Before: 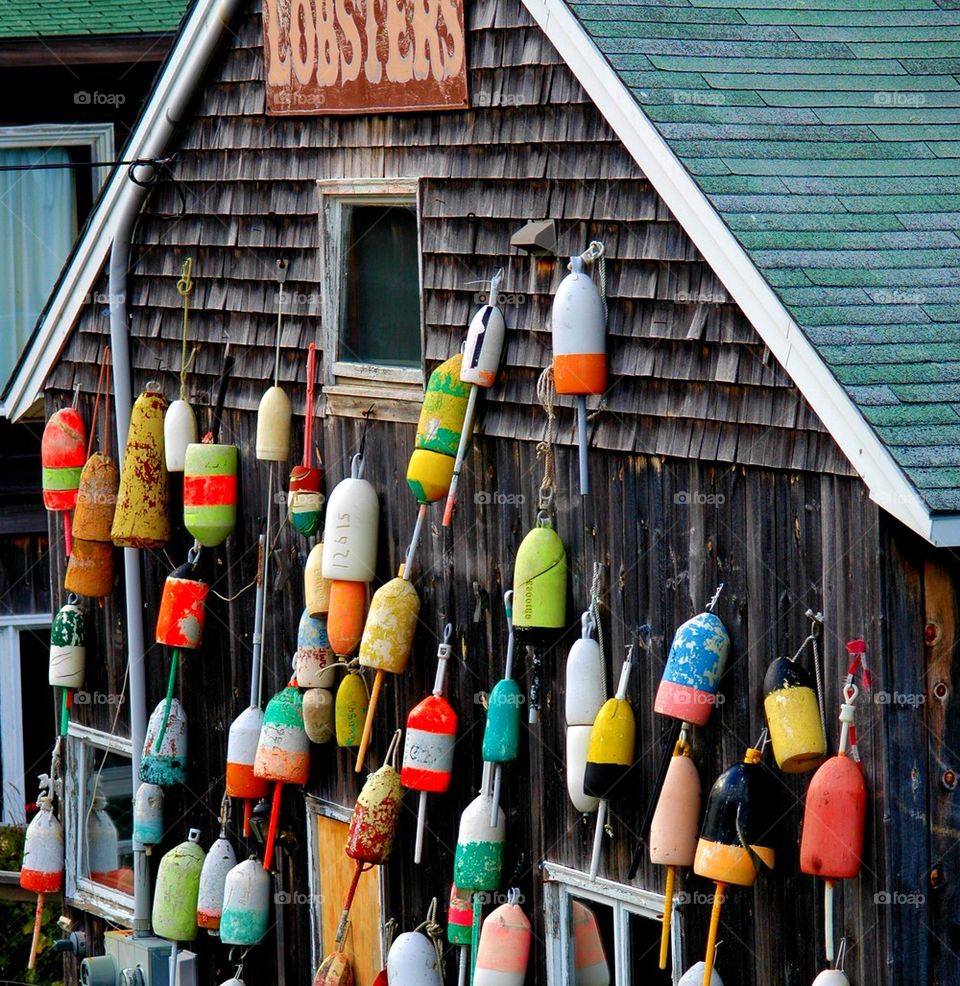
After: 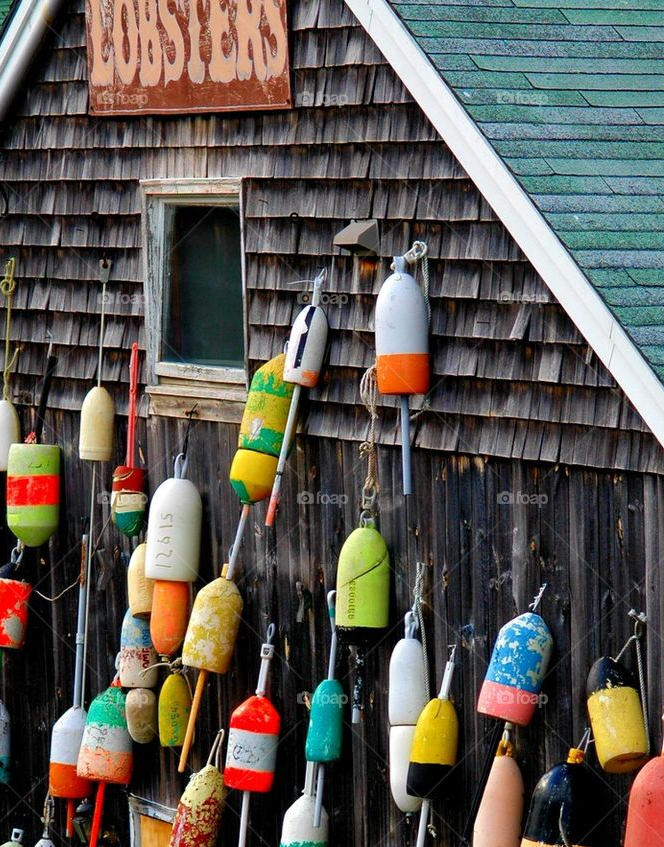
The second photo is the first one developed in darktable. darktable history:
crop: left 18.491%, right 12.313%, bottom 14.012%
